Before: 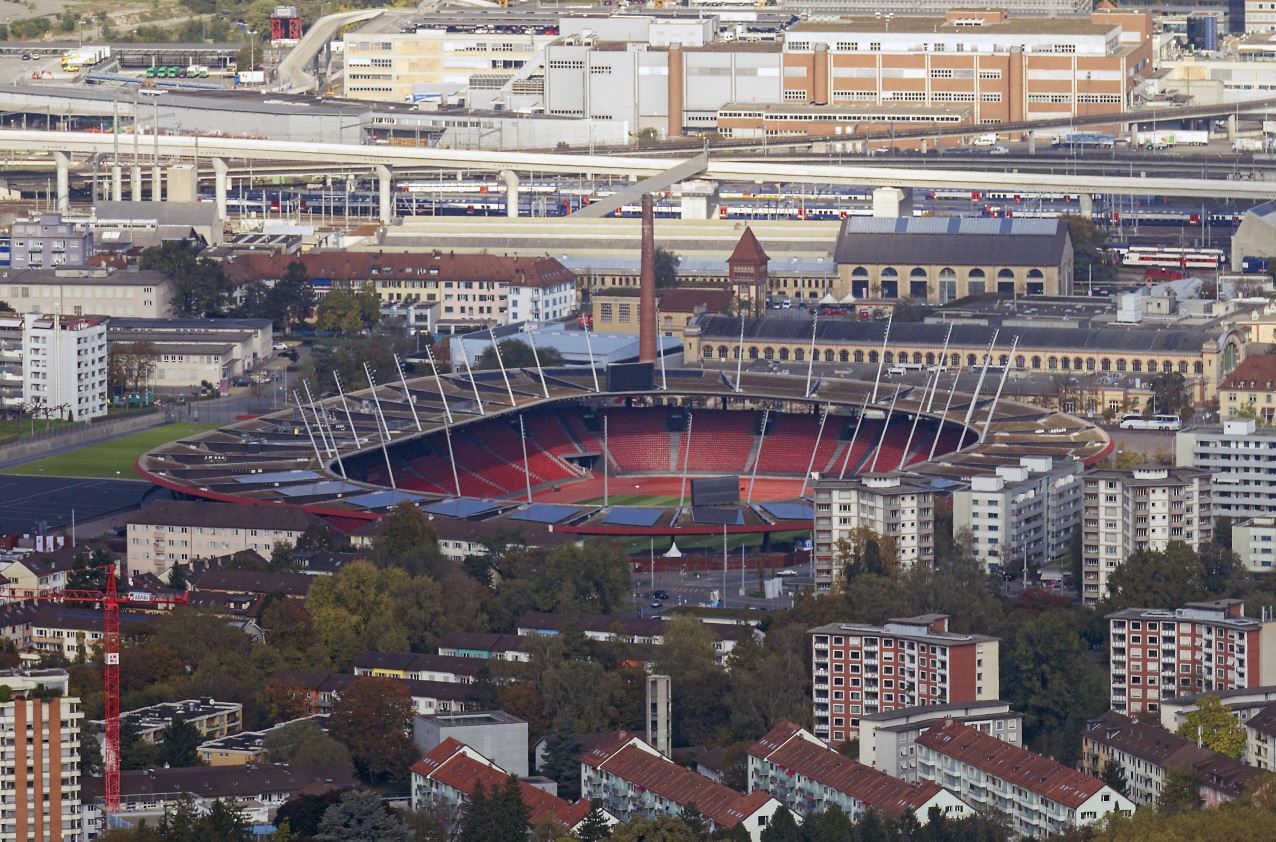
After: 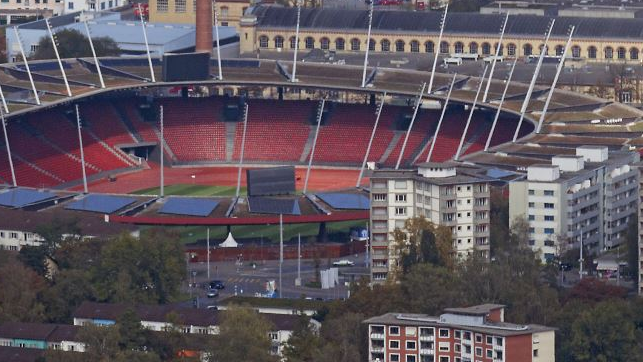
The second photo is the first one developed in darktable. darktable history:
crop: left 34.864%, top 36.825%, right 14.677%, bottom 20.081%
exposure: compensate highlight preservation false
